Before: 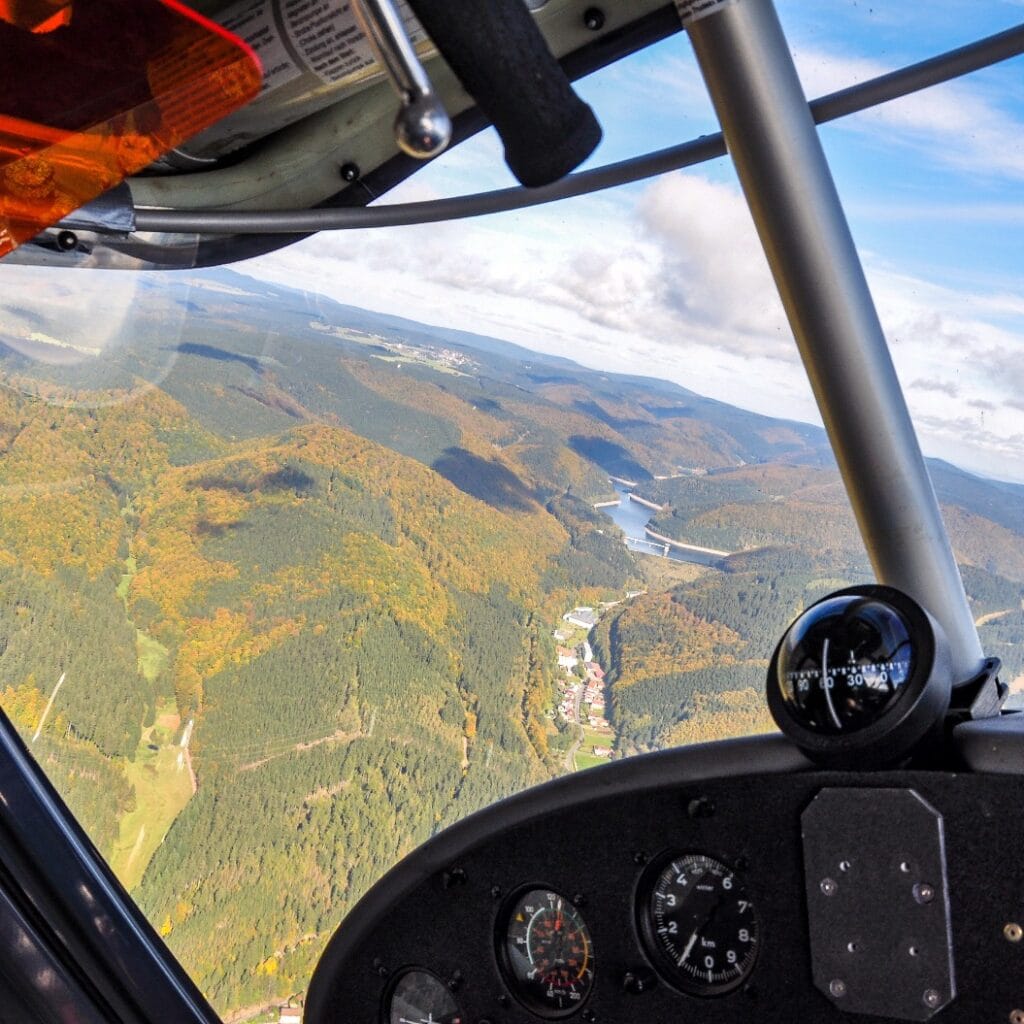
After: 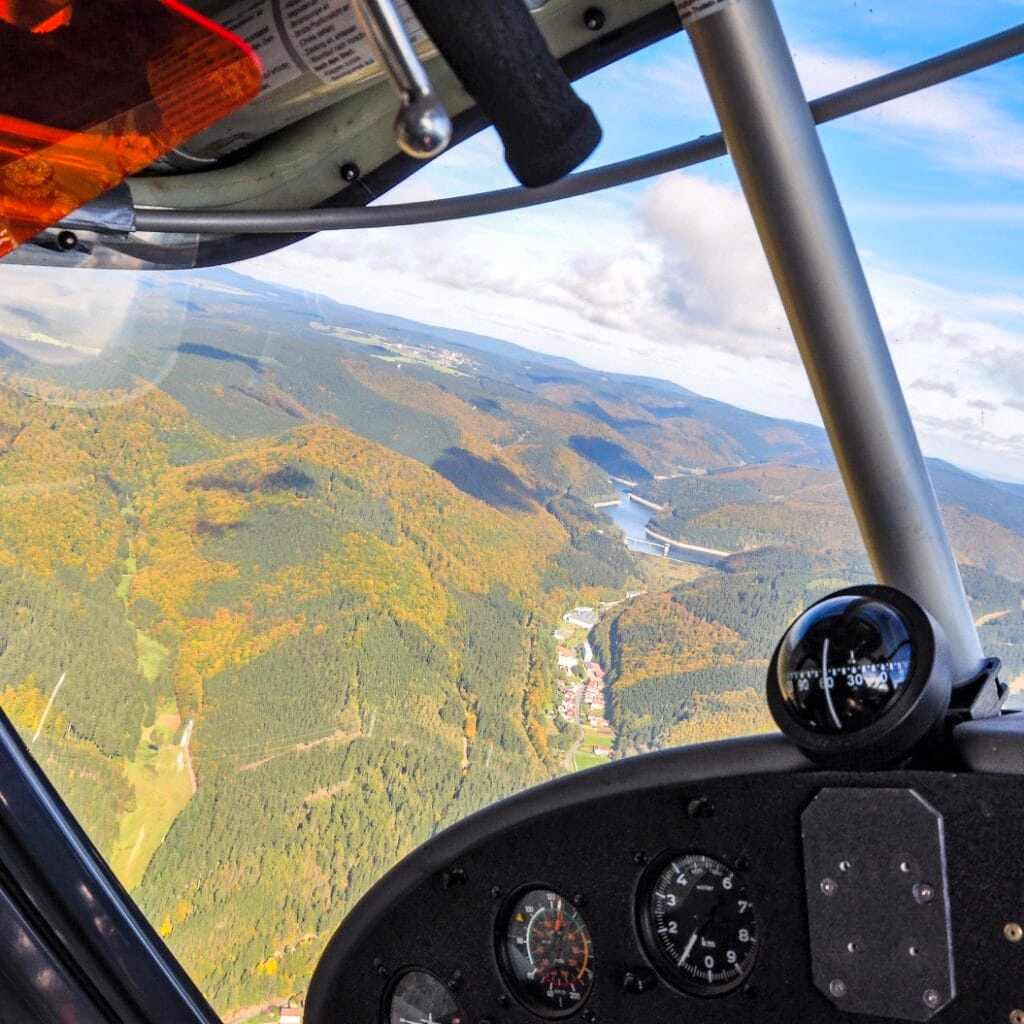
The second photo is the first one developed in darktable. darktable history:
contrast brightness saturation: contrast 0.033, brightness 0.063, saturation 0.132
